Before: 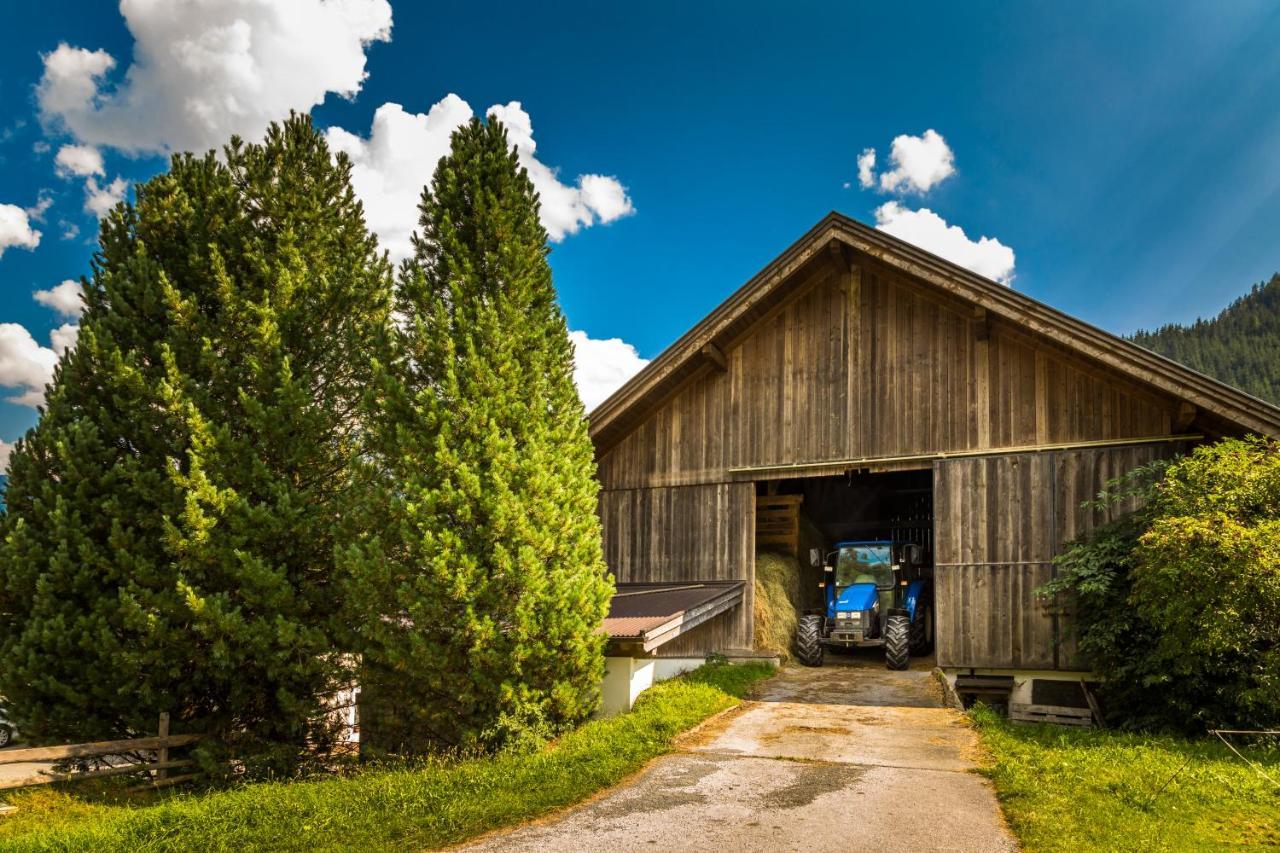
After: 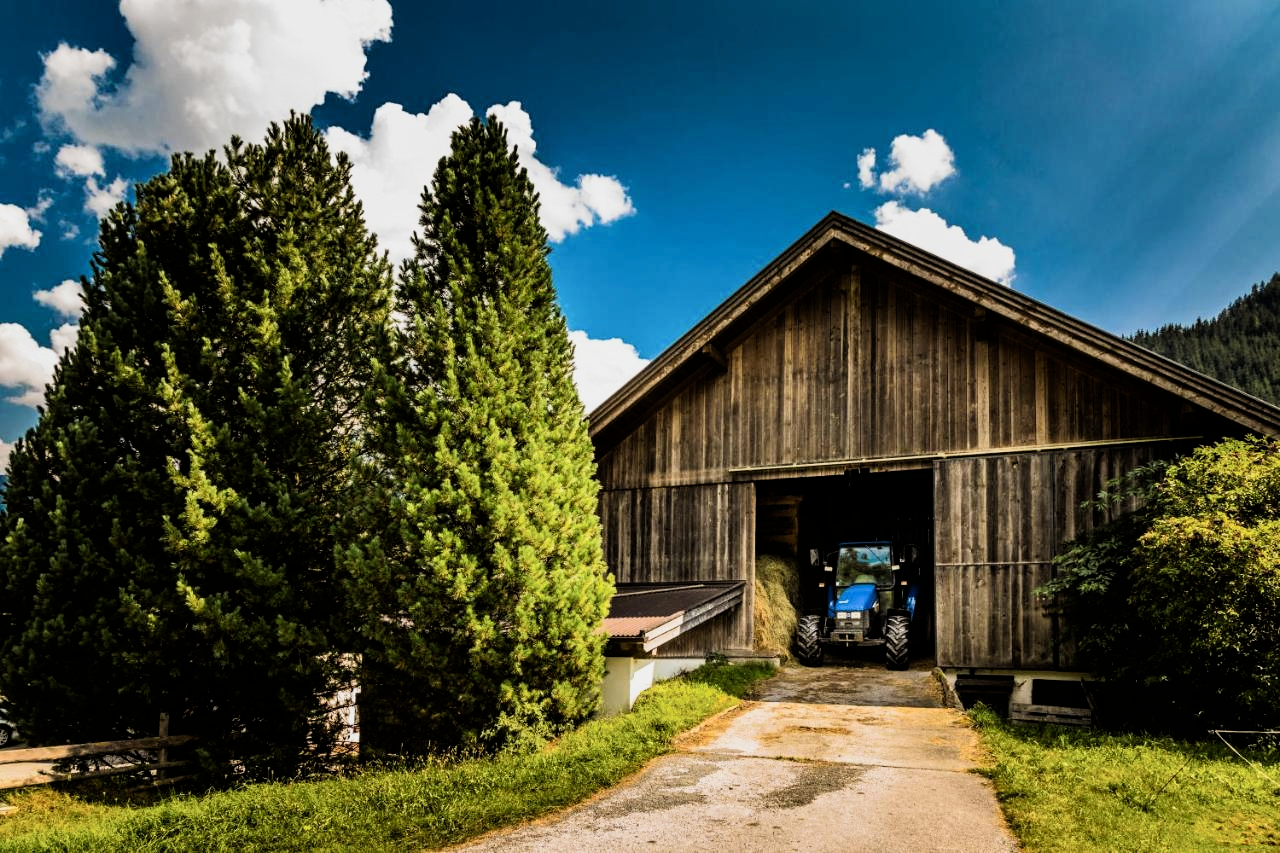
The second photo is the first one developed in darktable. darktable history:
filmic rgb: black relative exposure -5.03 EV, white relative exposure 3.5 EV, hardness 3.19, contrast 1.517, highlights saturation mix -48.67%
tone equalizer: on, module defaults
